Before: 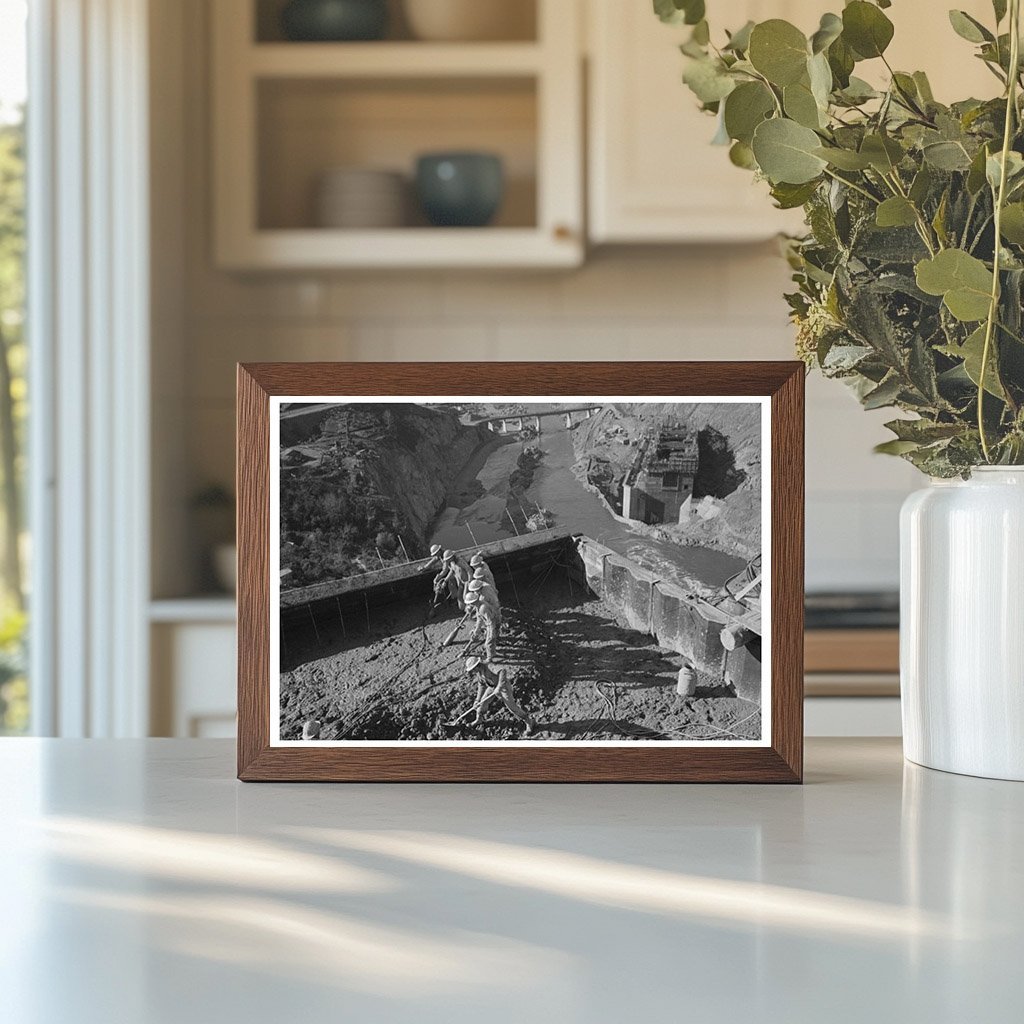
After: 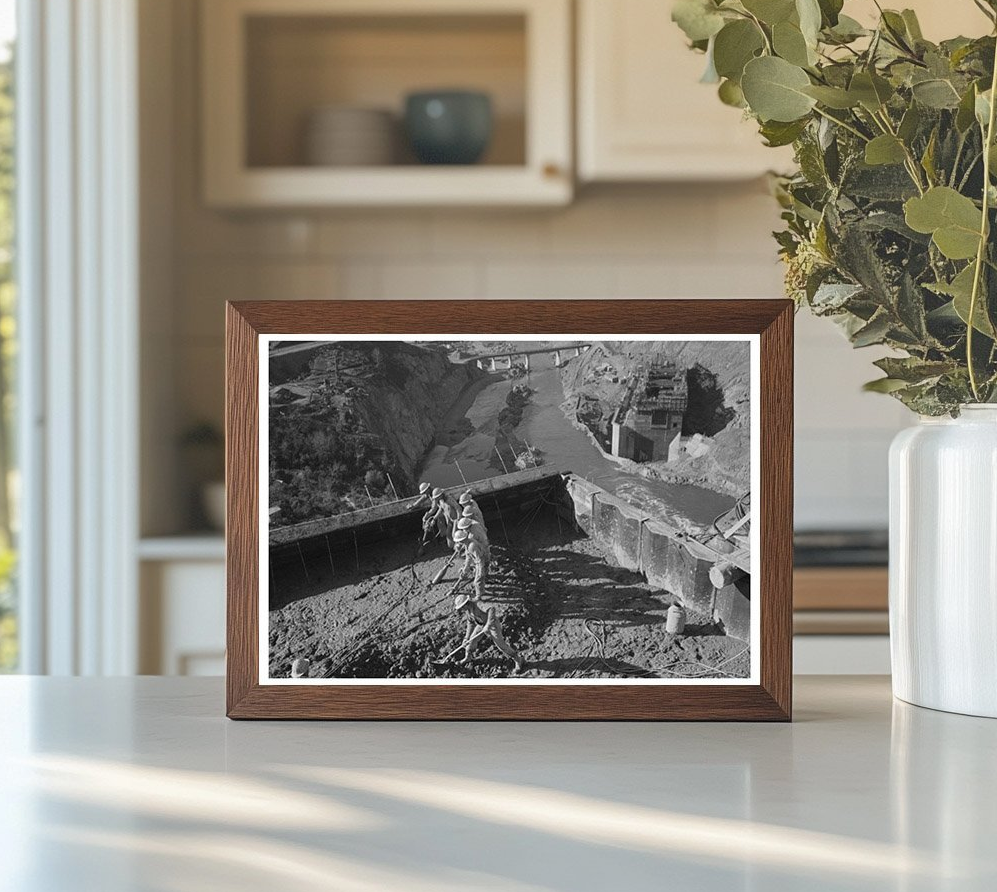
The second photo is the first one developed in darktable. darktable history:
crop: left 1.091%, top 6.121%, right 1.504%, bottom 6.769%
